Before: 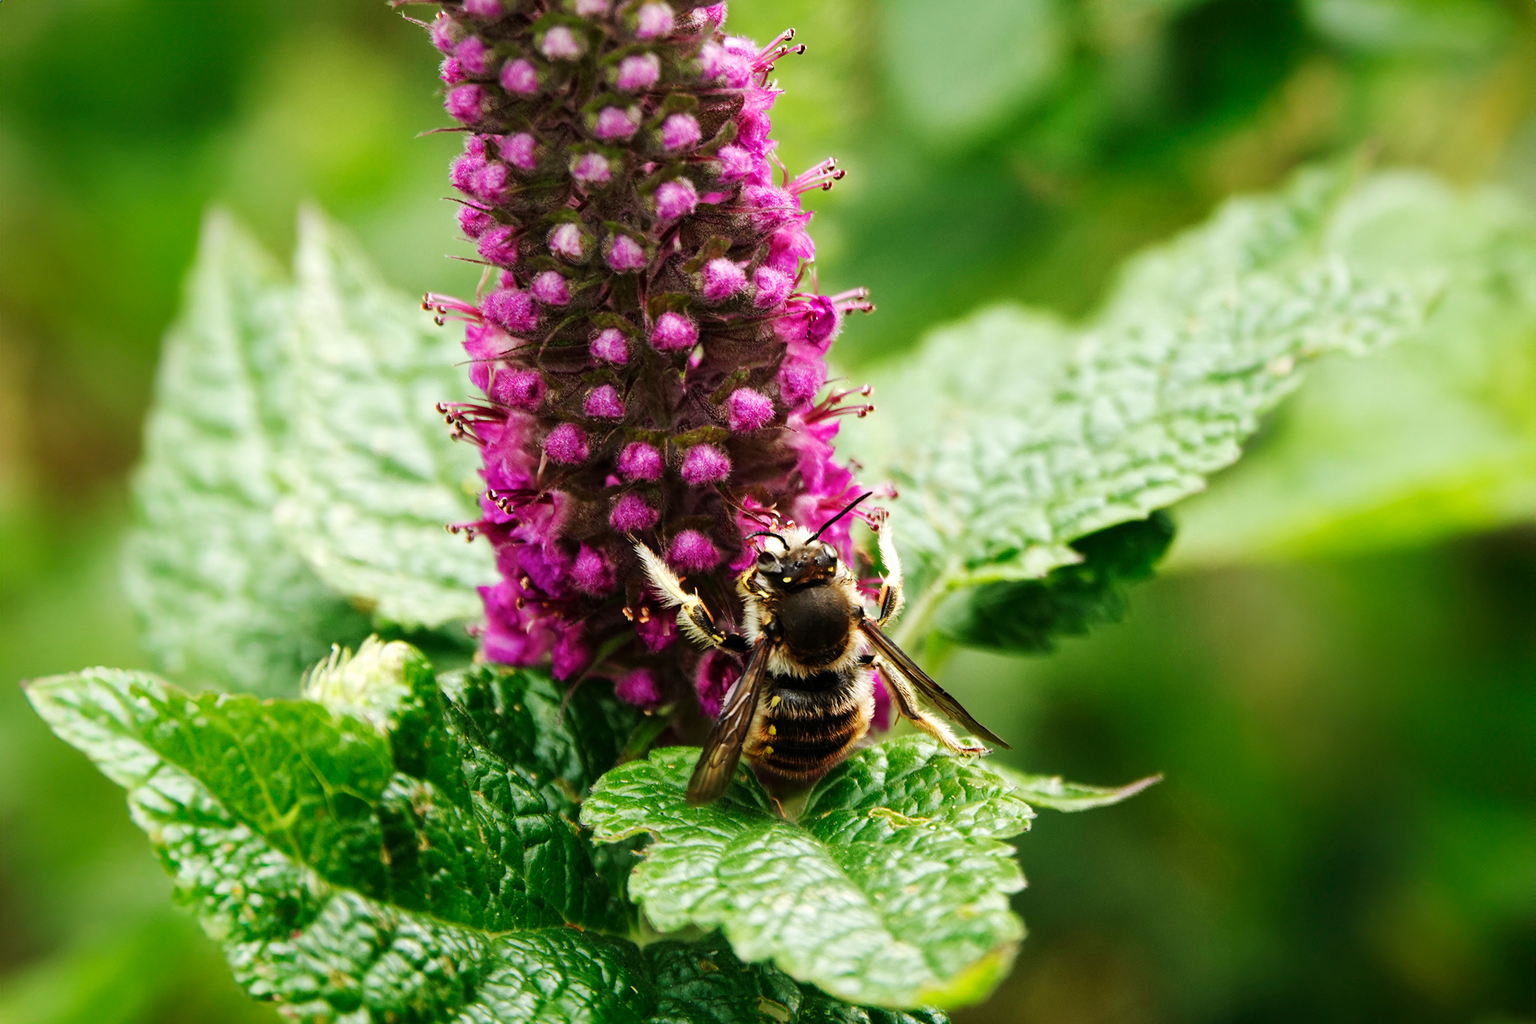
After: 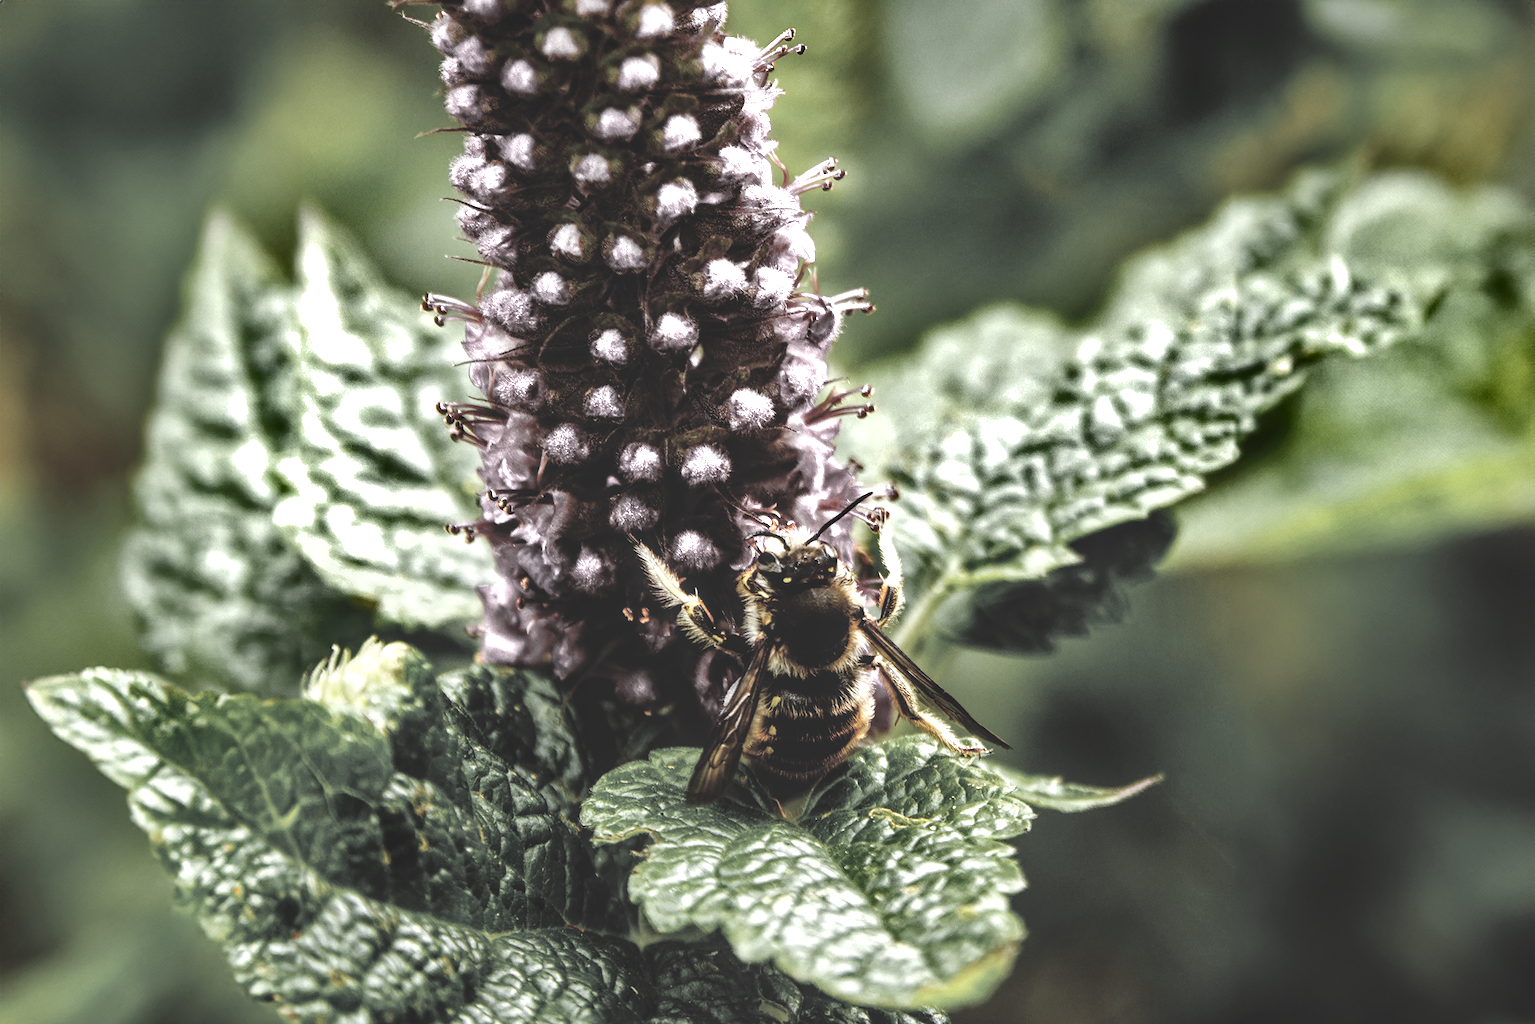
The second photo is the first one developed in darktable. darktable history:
basic adjustments: black level correction 0.012, exposure 0.29 EV, middle gray 17.31%, brightness -0.01, saturation 0.33, vibrance -0.21
rgb curve: curves: ch0 [(0, 0.186) (0.314, 0.284) (0.775, 0.708) (1, 1)], compensate middle gray true, preserve colors none
shadows and highlights: shadows 20.91, highlights -82.73, soften with gaussian
white balance: red 1.011, blue 0.982
color zones: curves: ch0 [(0, 0.613) (0.01, 0.613) (0.245, 0.448) (0.498, 0.529) (0.642, 0.665) (0.879, 0.777) (0.99, 0.613)]; ch1 [(0, 0.035) (0.121, 0.189) (0.259, 0.197) (0.415, 0.061) (0.589, 0.022) (0.732, 0.022) (0.857, 0.026) (0.991, 0.053)]
local contrast: highlights 61%, detail 143%, midtone range 0.428
color balance: lift [1, 1.015, 1.004, 0.985], gamma [1, 0.958, 0.971, 1.042], gain [1, 0.956, 0.977, 1.044]
